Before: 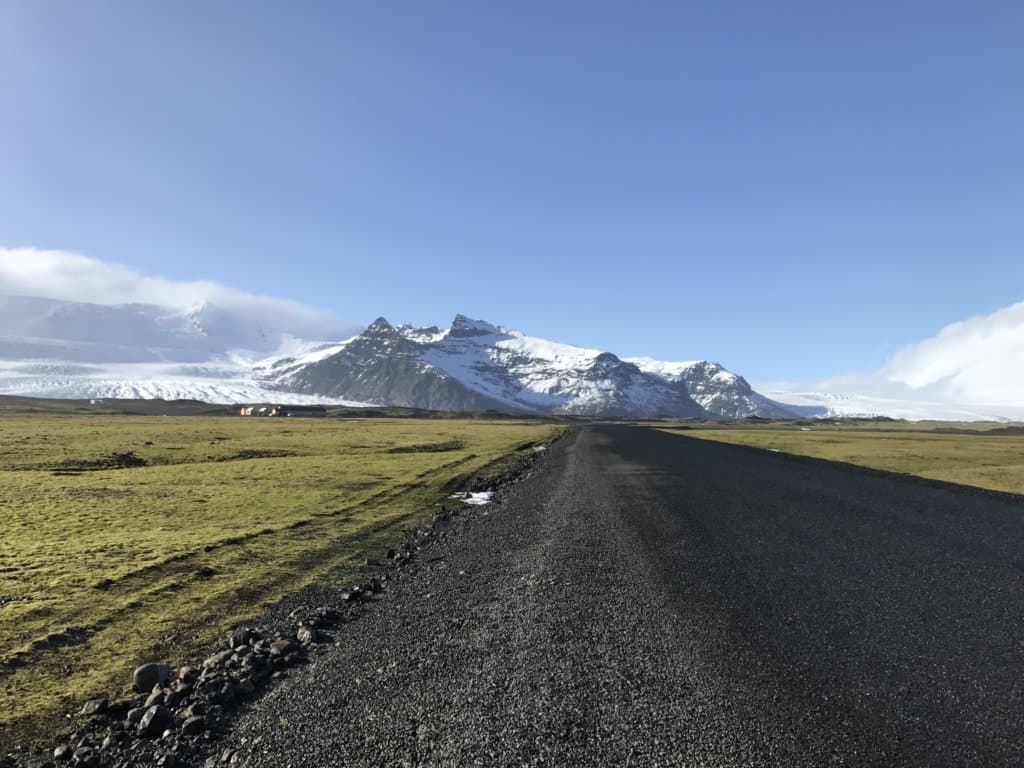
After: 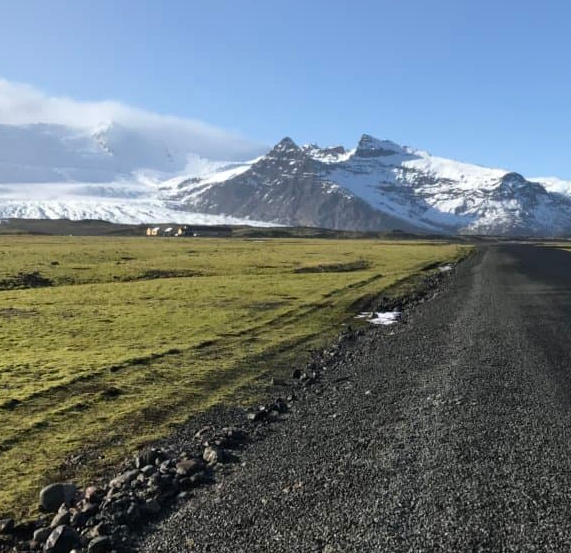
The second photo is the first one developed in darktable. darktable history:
crop: left 9.27%, top 23.524%, right 34.893%, bottom 4.389%
